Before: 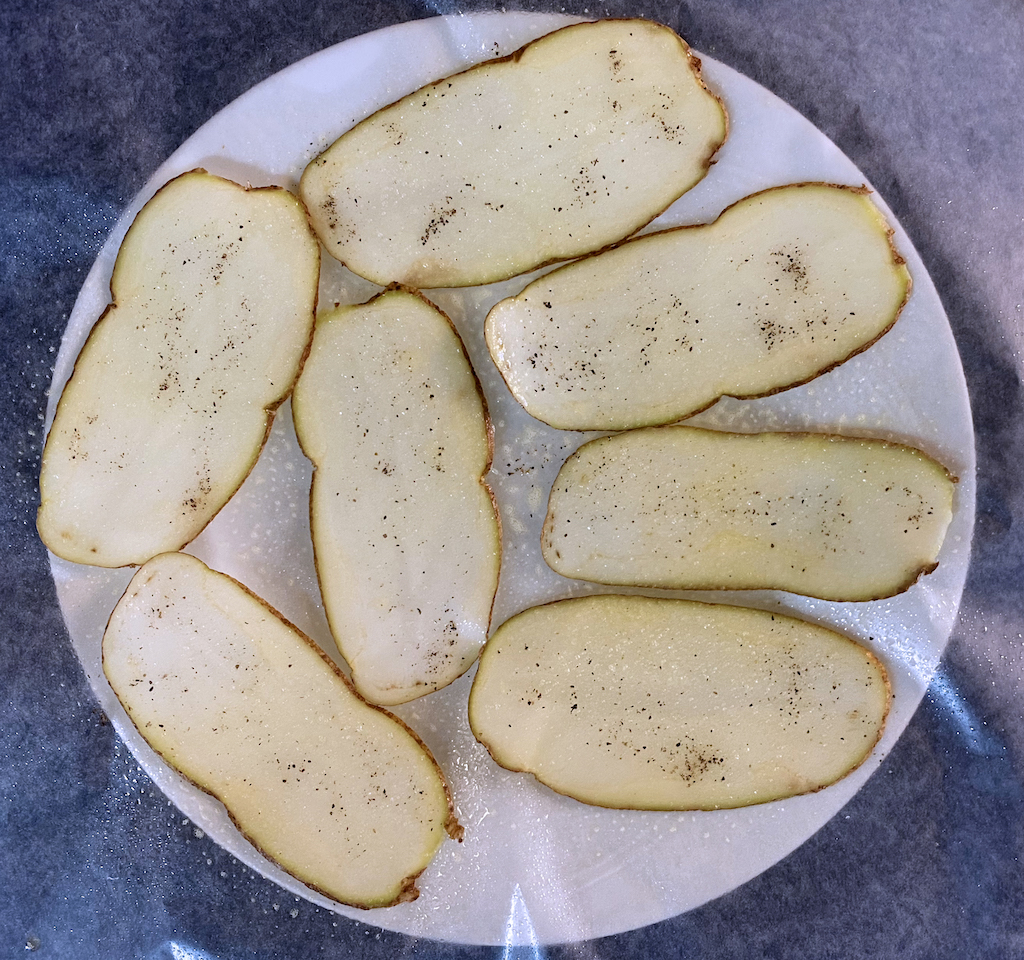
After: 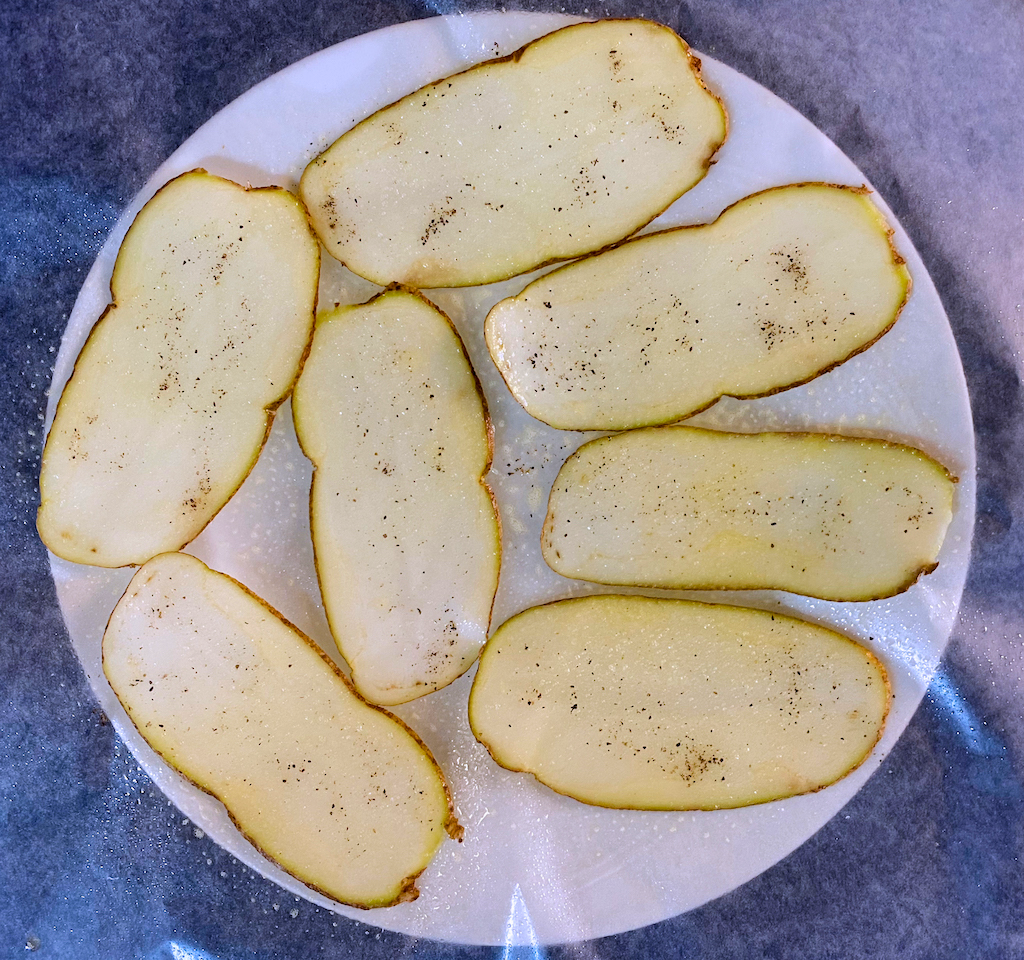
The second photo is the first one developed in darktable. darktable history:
exposure: exposure -0.046 EV, compensate highlight preservation false
color balance rgb: linear chroma grading › global chroma 1.358%, linear chroma grading › mid-tones -1.14%, perceptual saturation grading › global saturation 24.897%, perceptual brilliance grading › mid-tones 10.738%, perceptual brilliance grading › shadows 15.763%, global vibrance 19.513%
